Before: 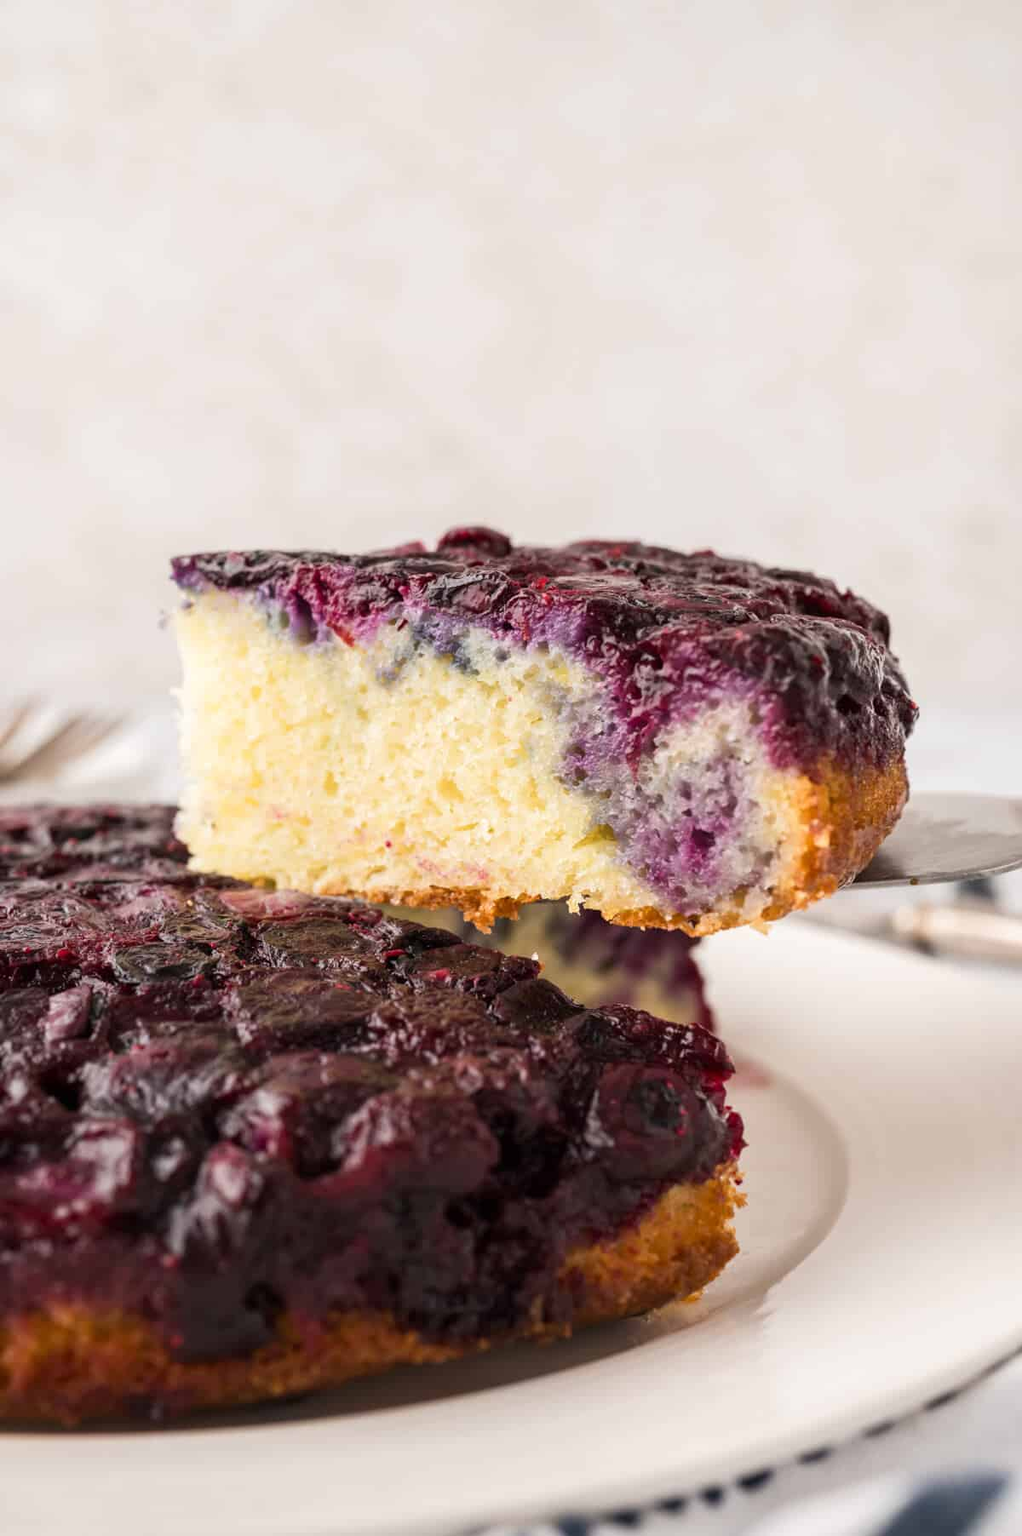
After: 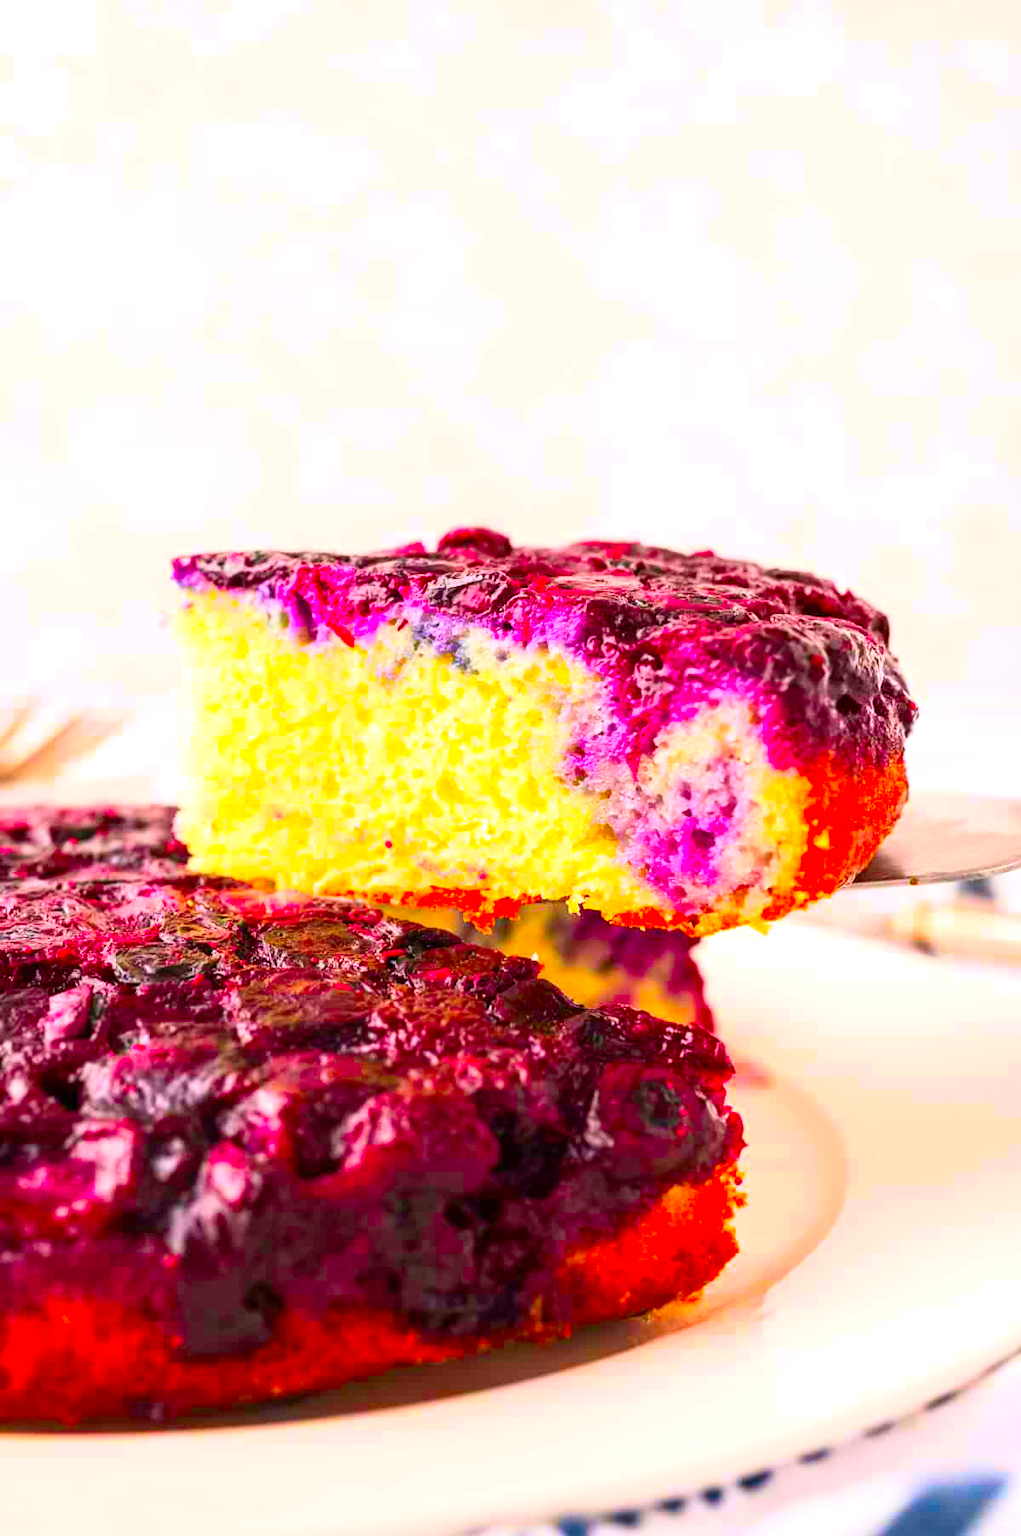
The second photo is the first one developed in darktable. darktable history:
color correction: highlights a* 1.59, highlights b* -1.7, saturation 2.48
contrast brightness saturation: contrast 0.2, brightness 0.16, saturation 0.22
exposure: black level correction 0.001, exposure 0.5 EV, compensate exposure bias true, compensate highlight preservation false
